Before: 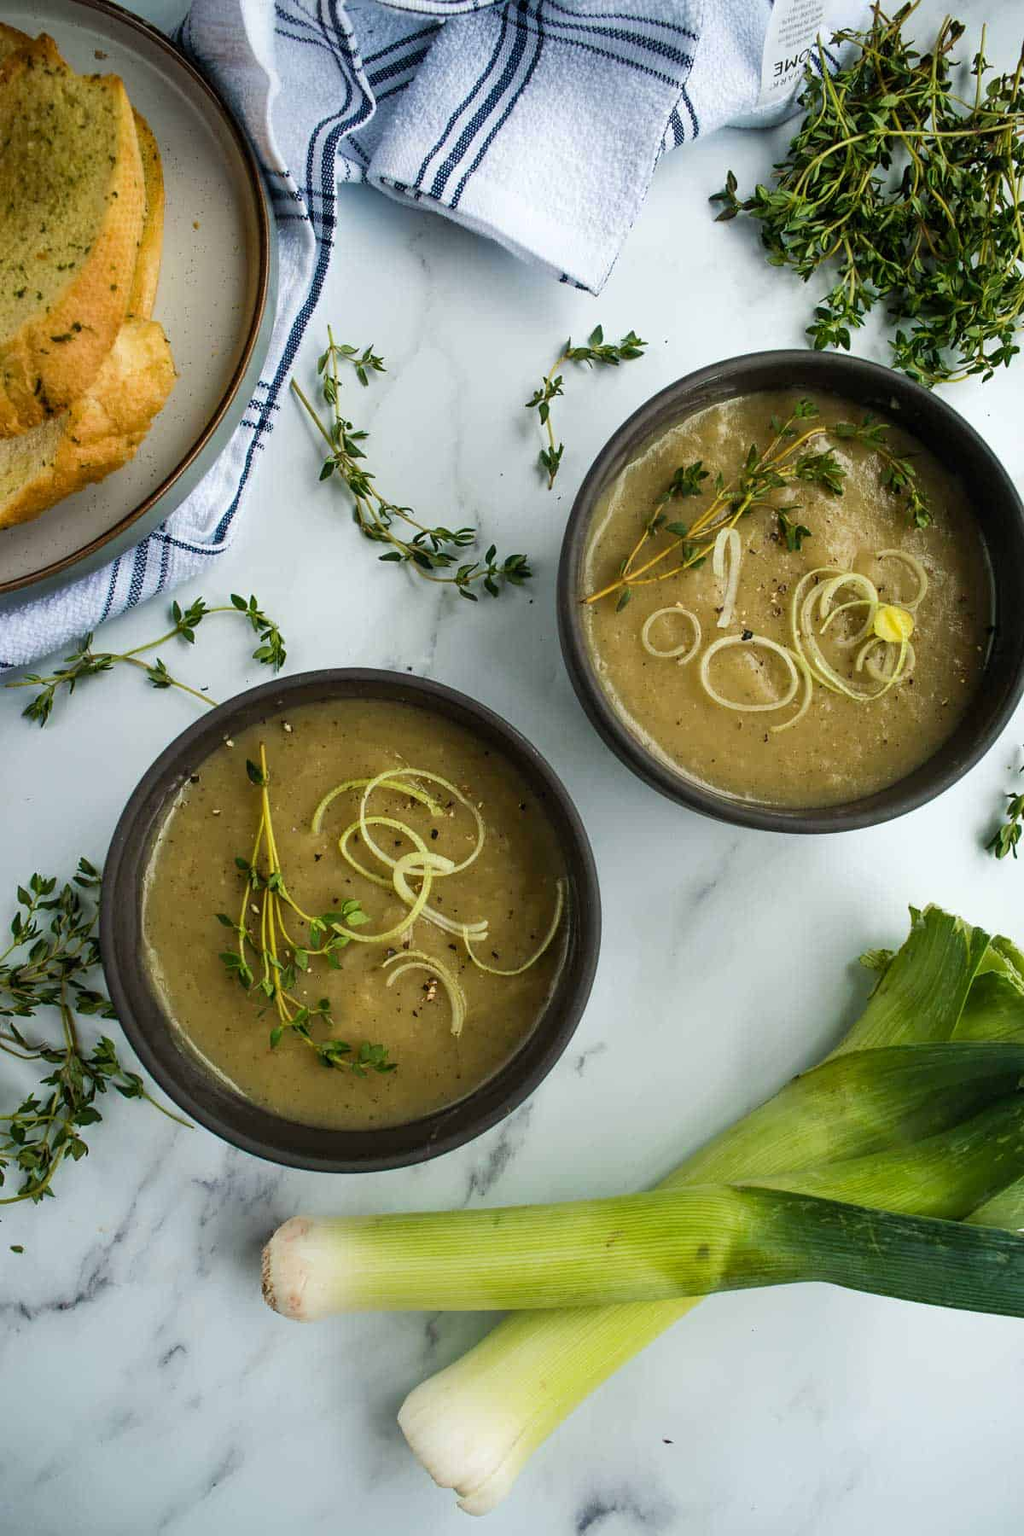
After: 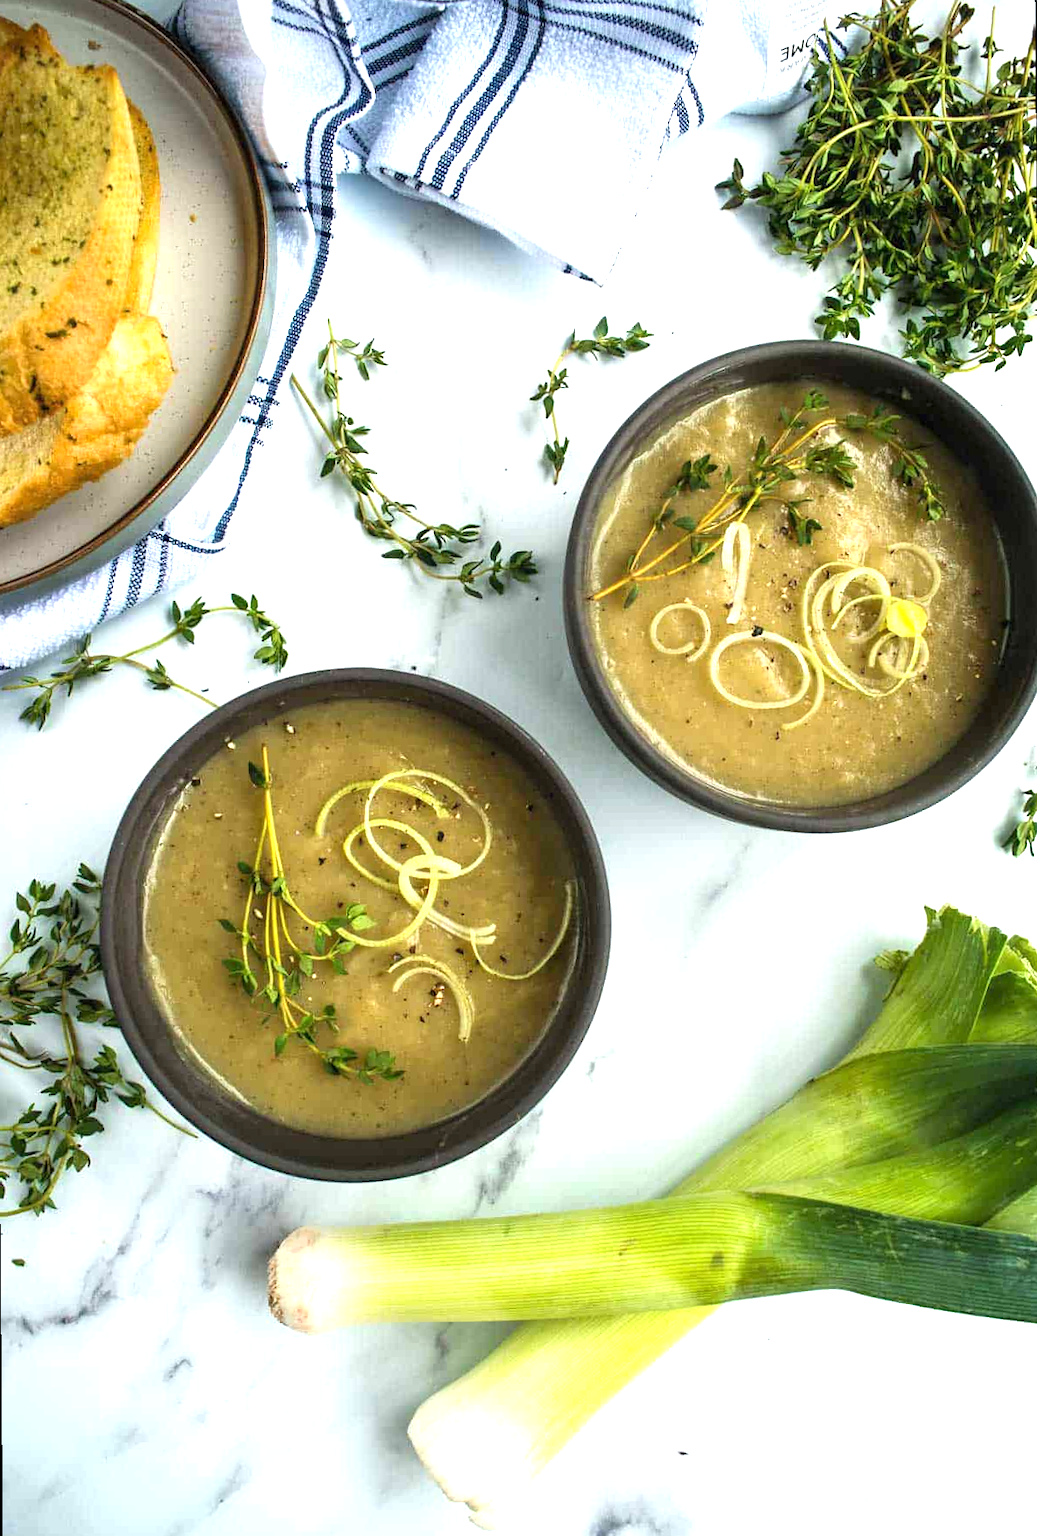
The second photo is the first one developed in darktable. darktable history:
exposure: black level correction 0, exposure 1.1 EV, compensate highlight preservation false
rotate and perspective: rotation -0.45°, automatic cropping original format, crop left 0.008, crop right 0.992, crop top 0.012, crop bottom 0.988
